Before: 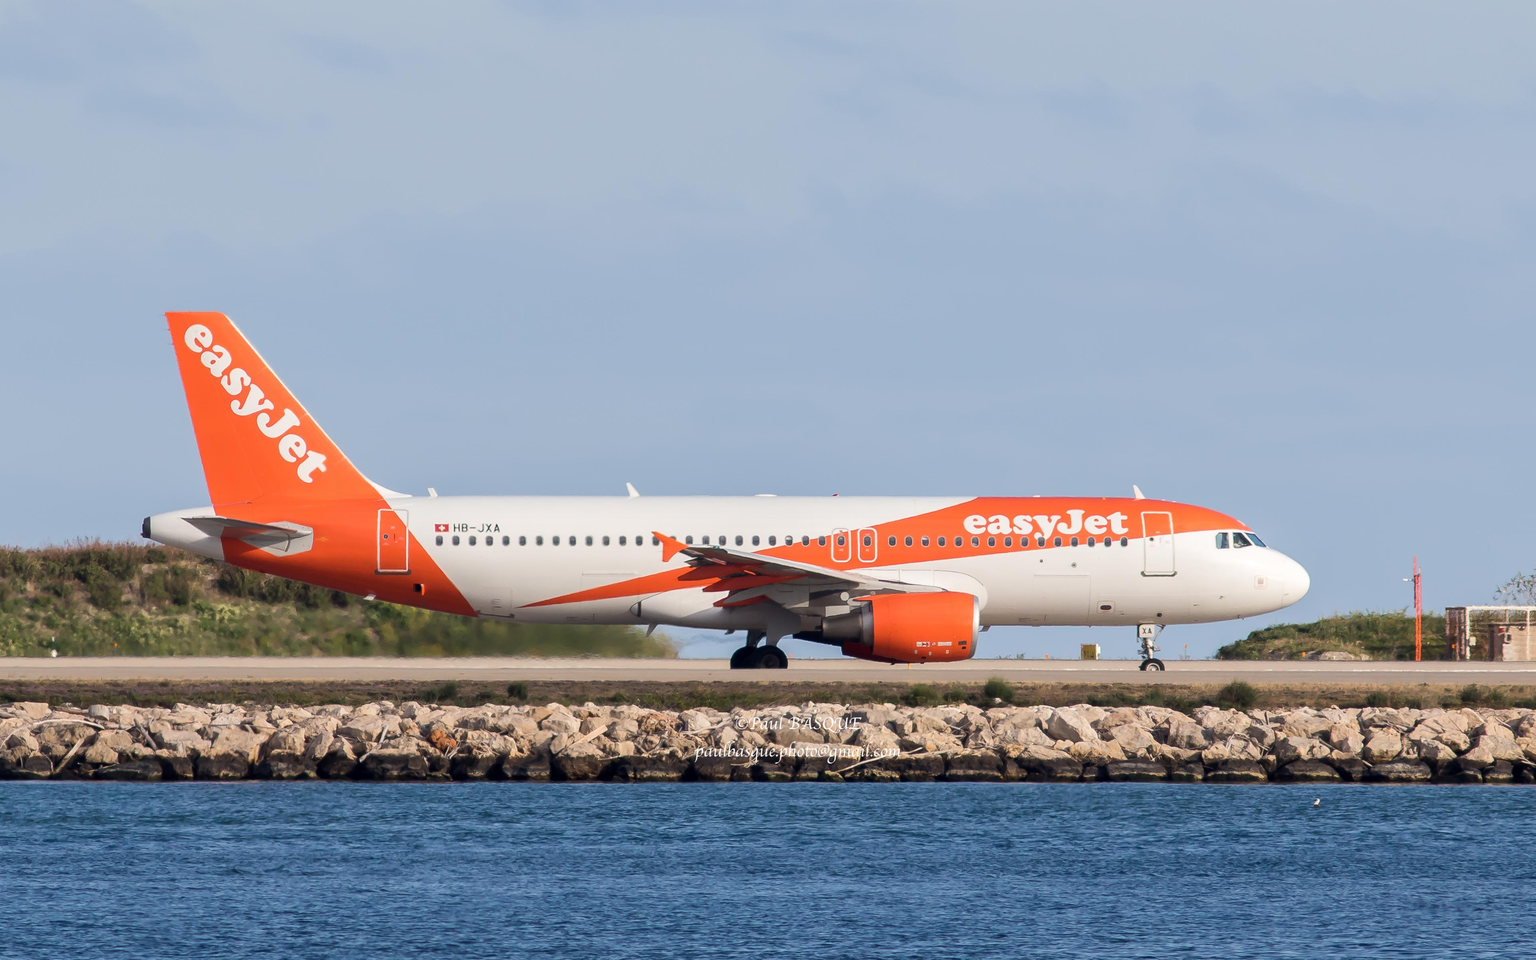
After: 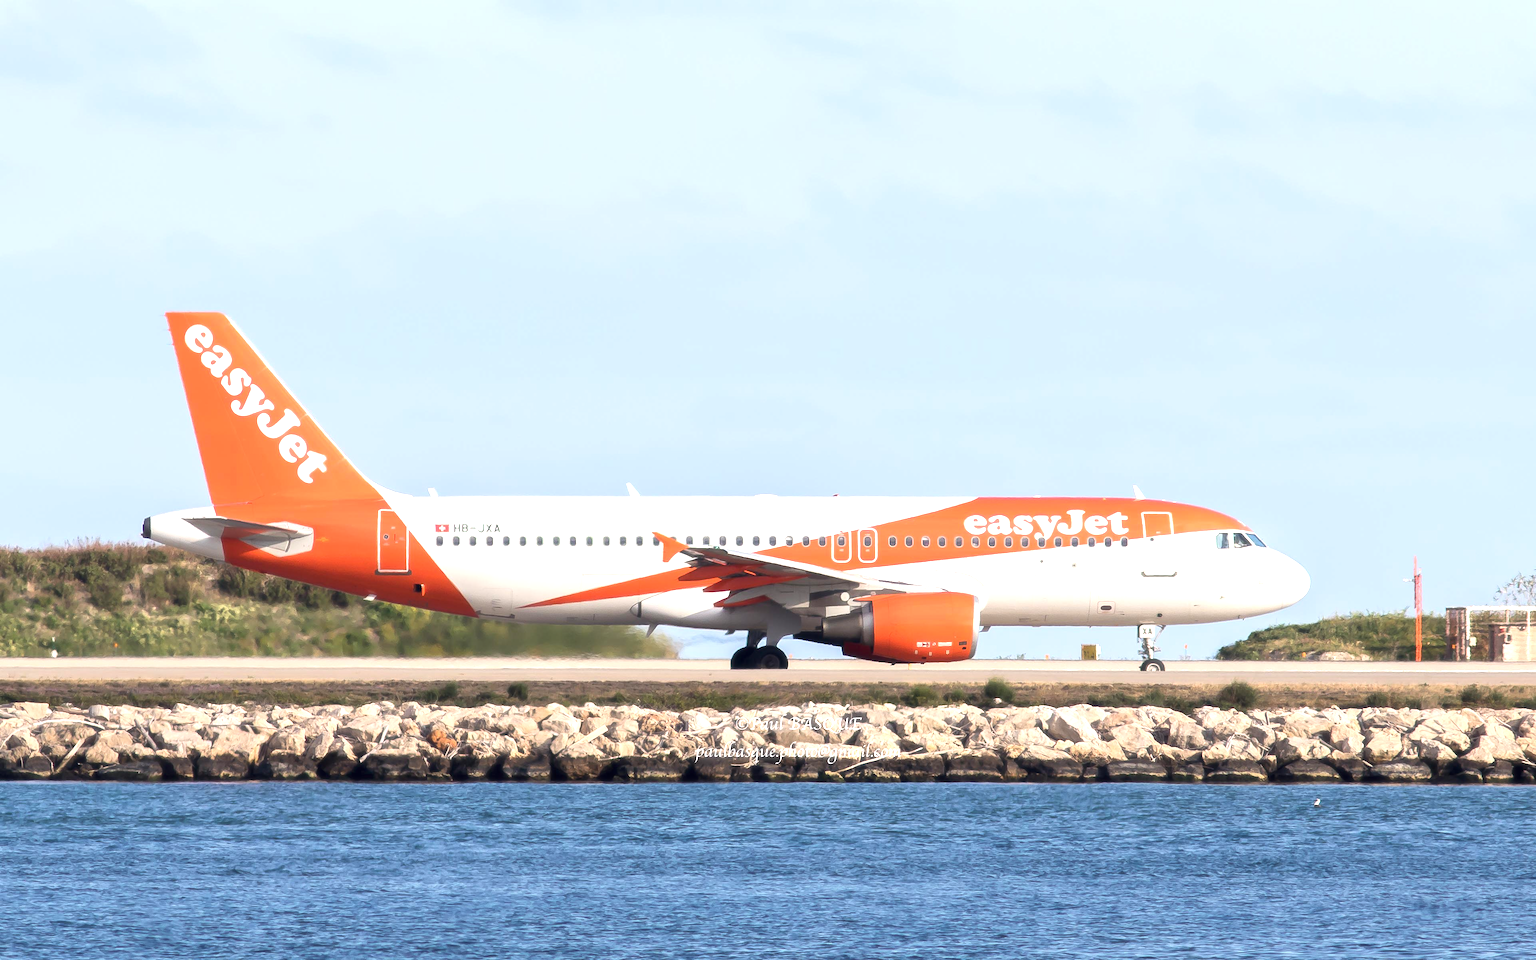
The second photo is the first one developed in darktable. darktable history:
haze removal: strength -0.099, compatibility mode true, adaptive false
exposure: black level correction 0, exposure 0.895 EV, compensate exposure bias true, compensate highlight preservation false
